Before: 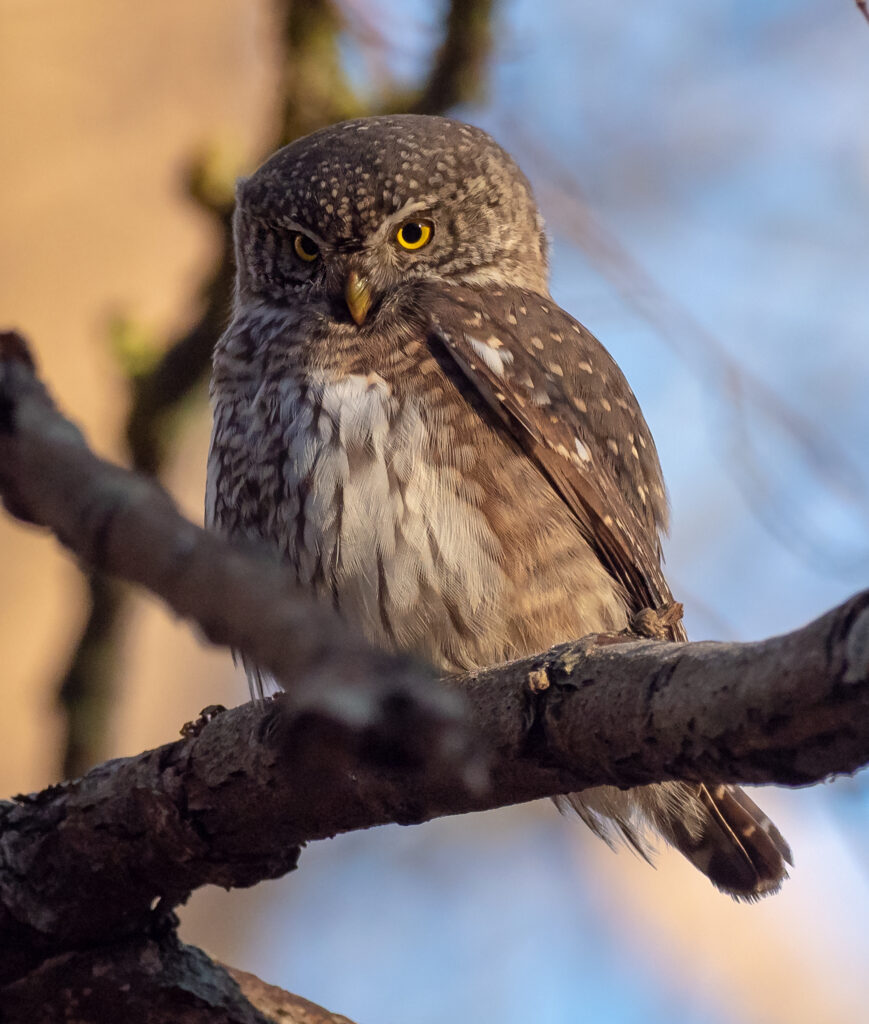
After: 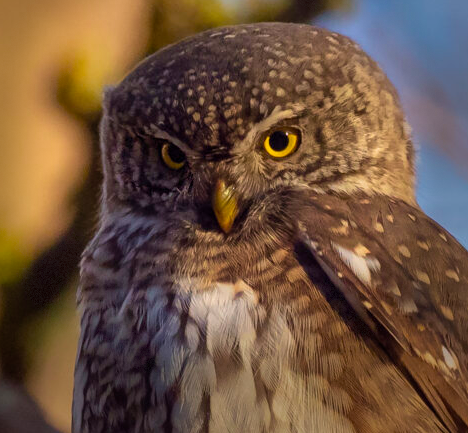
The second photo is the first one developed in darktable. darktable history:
crop: left 15.306%, top 9.065%, right 30.789%, bottom 48.638%
color balance: input saturation 99%
vignetting: fall-off start 68.33%, fall-off radius 30%, saturation 0.042, center (-0.066, -0.311), width/height ratio 0.992, shape 0.85, dithering 8-bit output
color balance rgb: perceptual saturation grading › global saturation 25%, global vibrance 20%
velvia: on, module defaults
